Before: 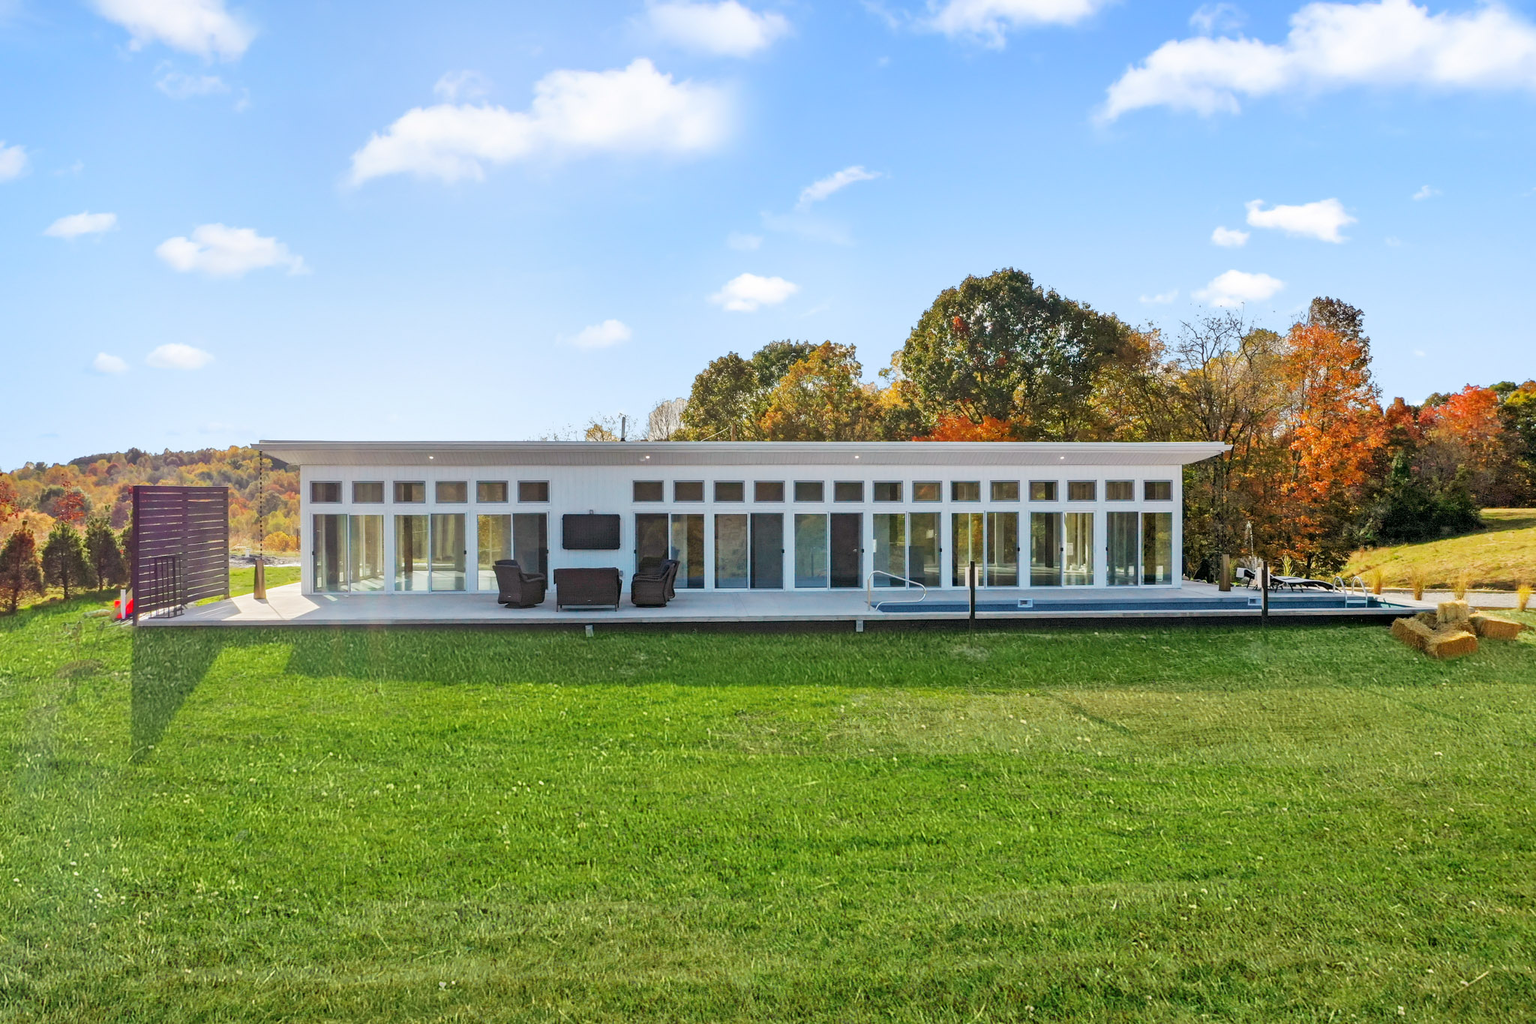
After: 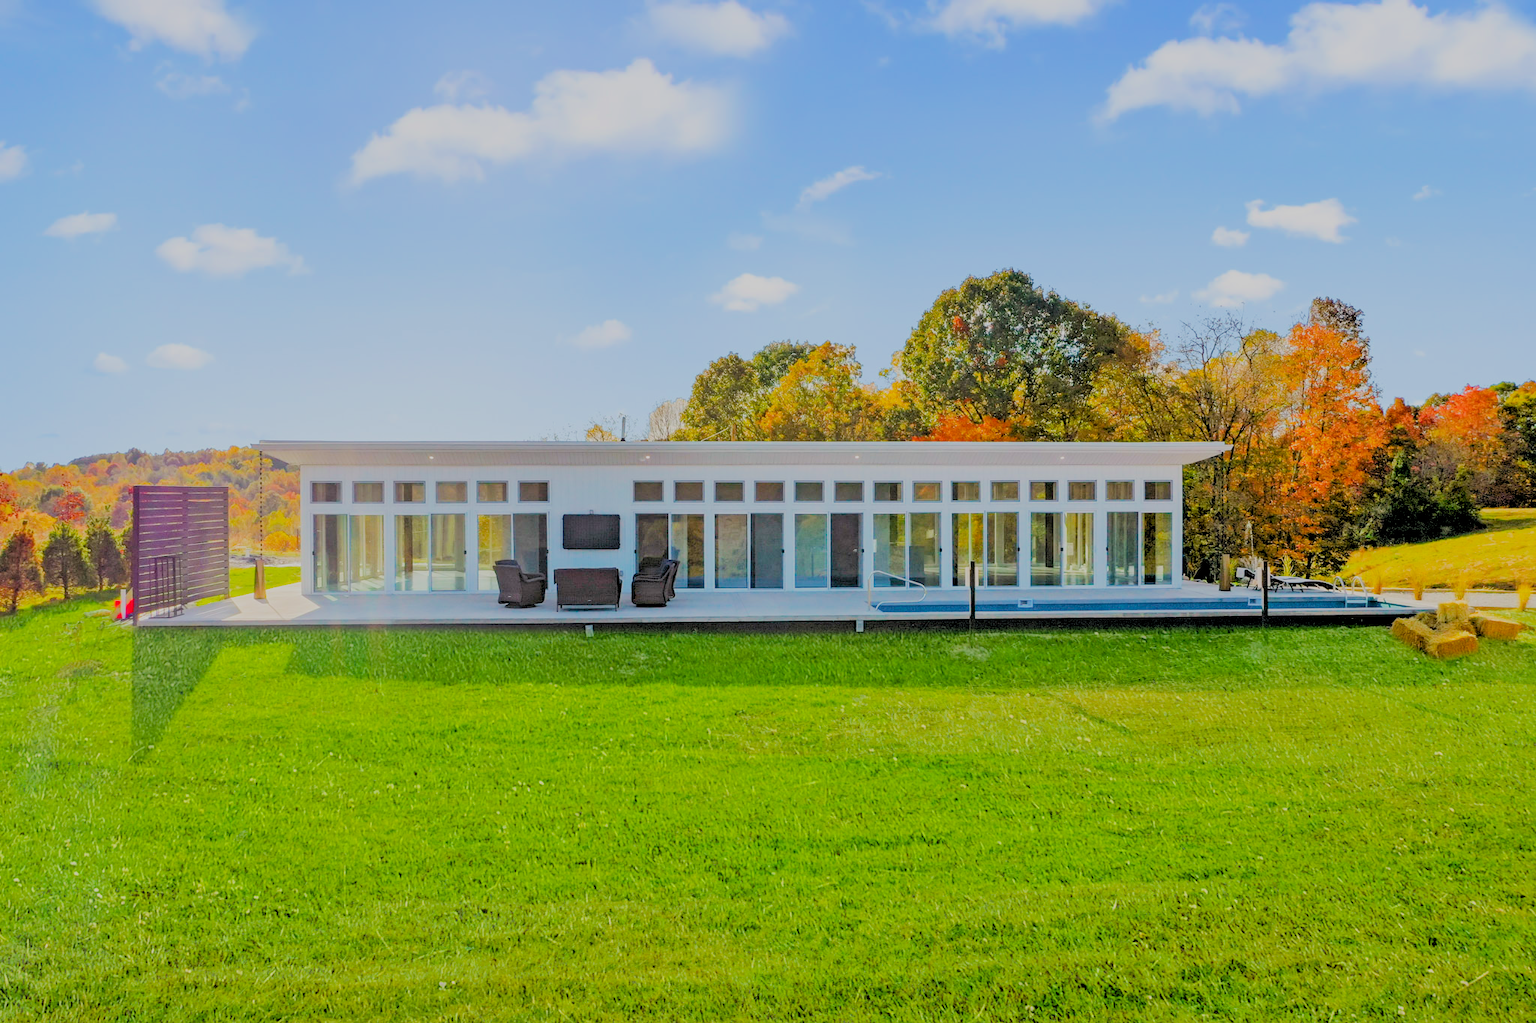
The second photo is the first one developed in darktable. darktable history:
rgb levels: preserve colors sum RGB, levels [[0.038, 0.433, 0.934], [0, 0.5, 1], [0, 0.5, 1]]
filmic rgb: black relative exposure -7.65 EV, white relative exposure 4.56 EV, hardness 3.61
color balance rgb: perceptual saturation grading › global saturation 25%, perceptual brilliance grading › mid-tones 10%, perceptual brilliance grading › shadows 15%, global vibrance 20%
